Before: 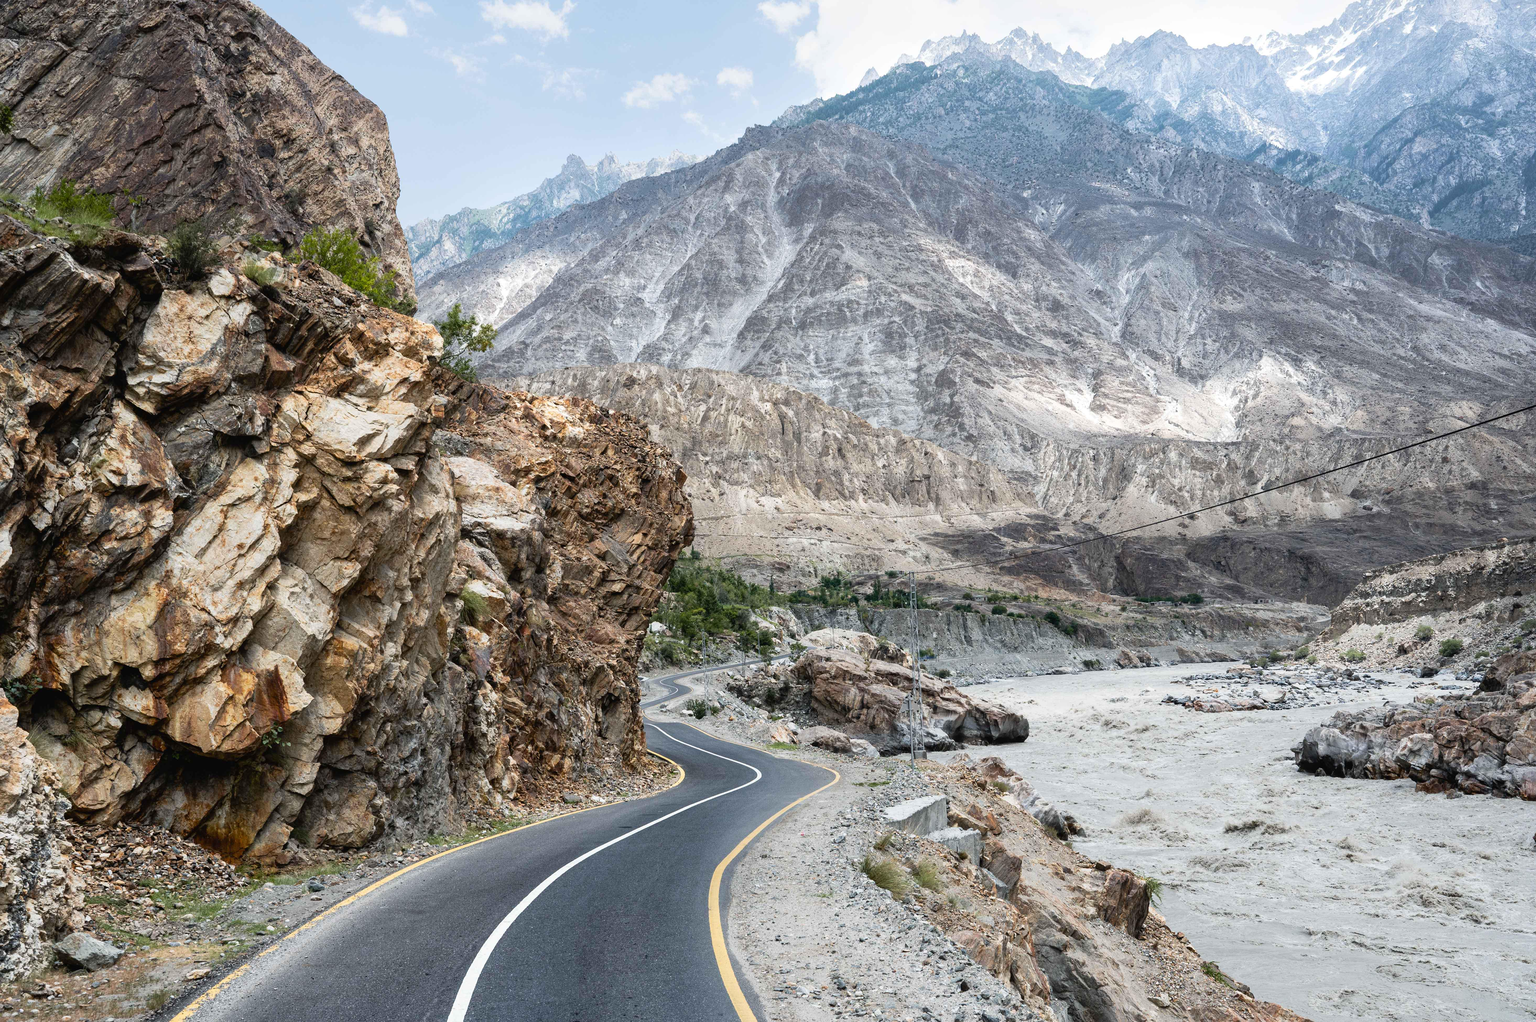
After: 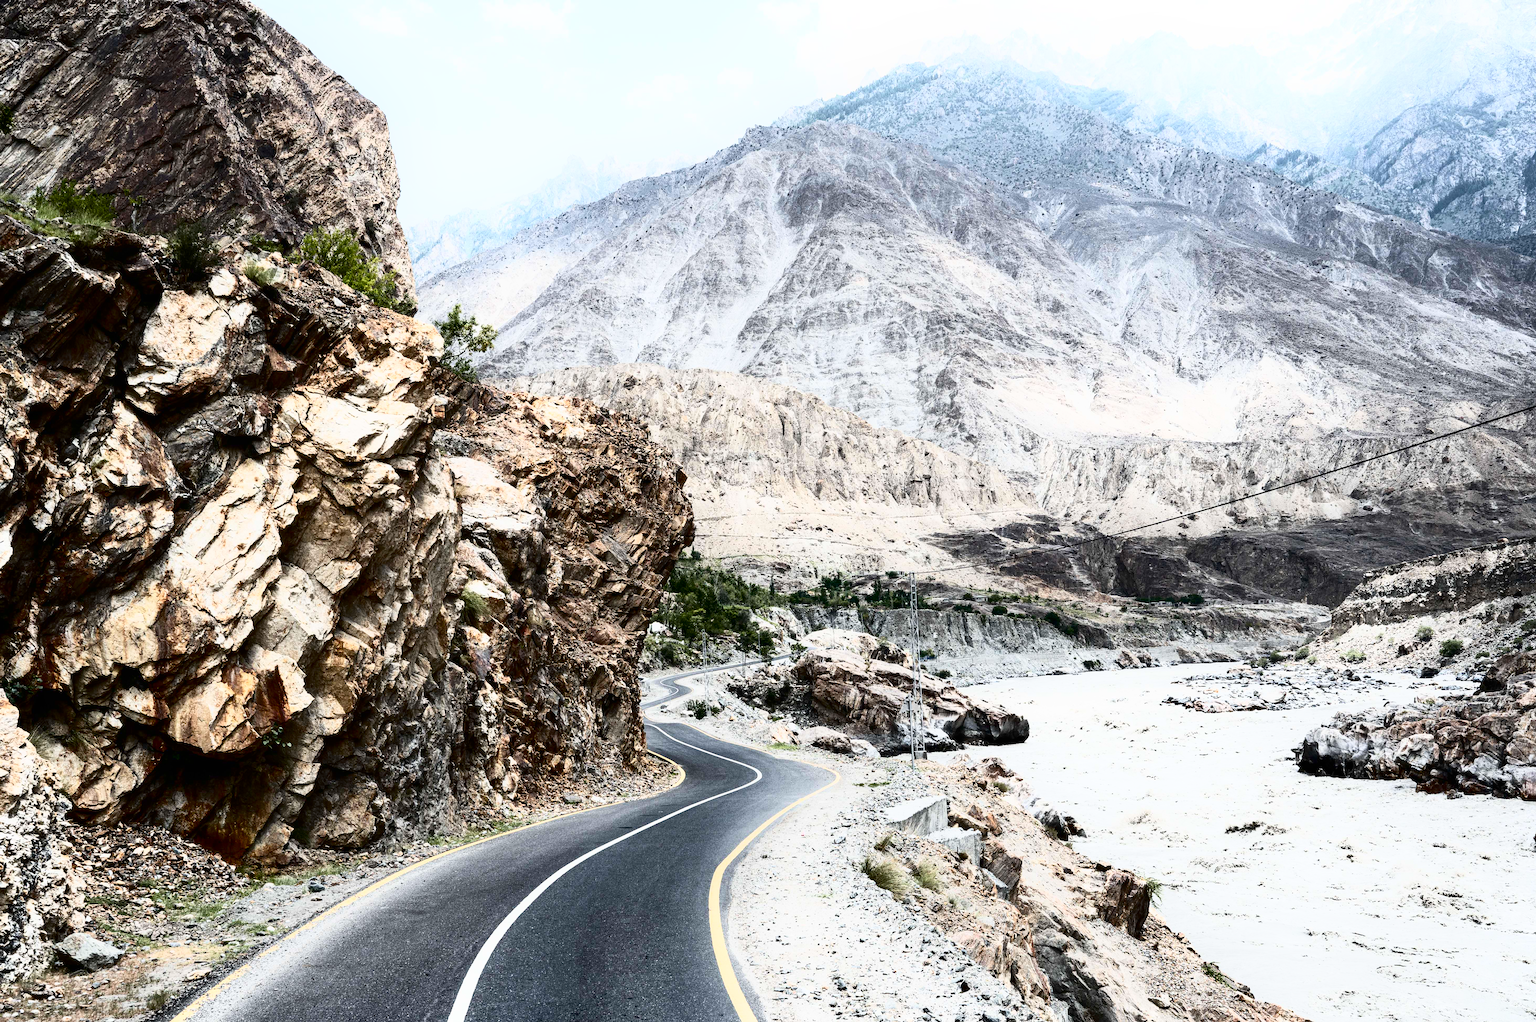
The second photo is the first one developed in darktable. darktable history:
contrast brightness saturation: contrast 0.39, brightness 0.1
shadows and highlights: shadows -62.32, white point adjustment -5.22, highlights 61.59
